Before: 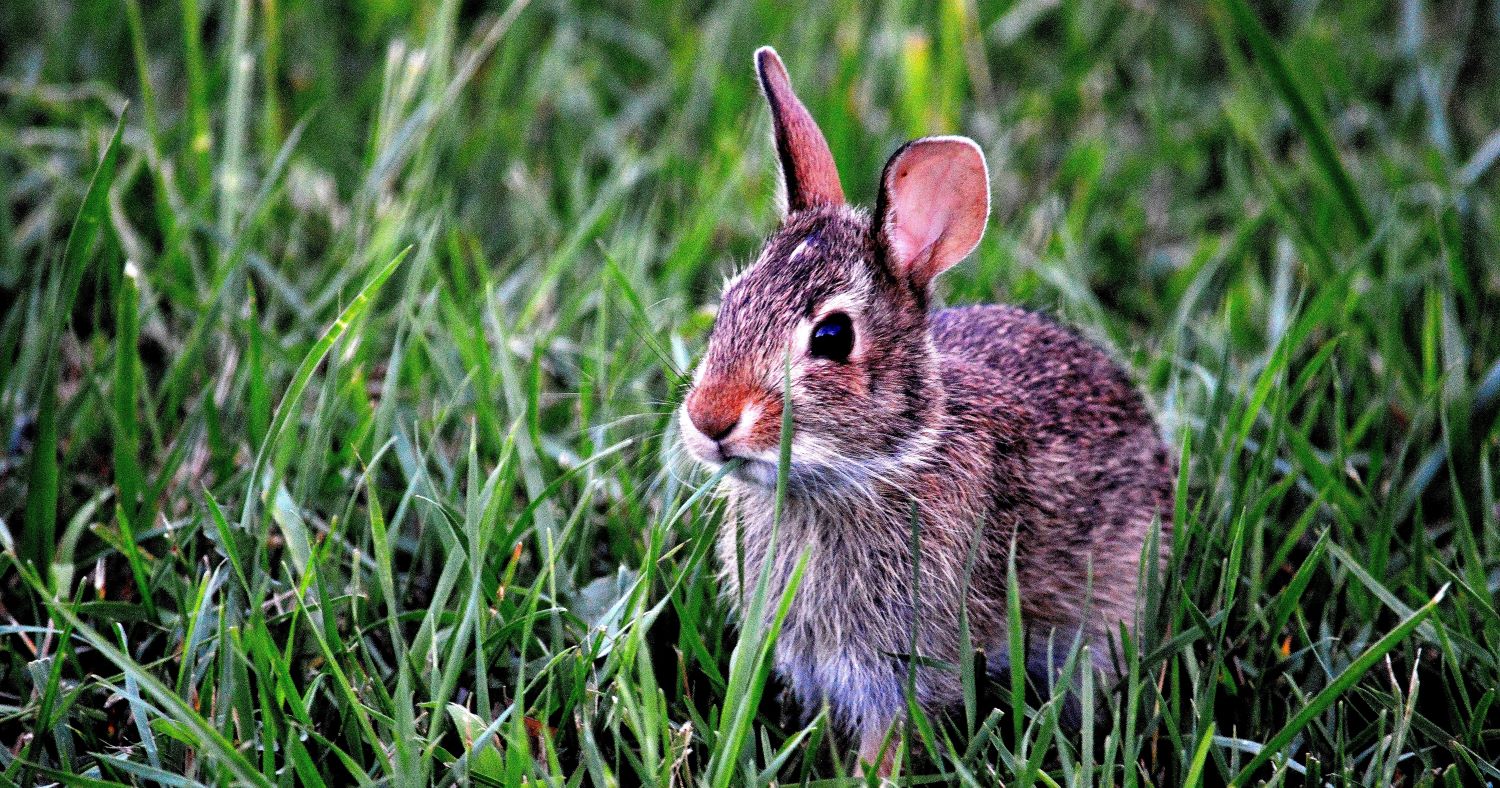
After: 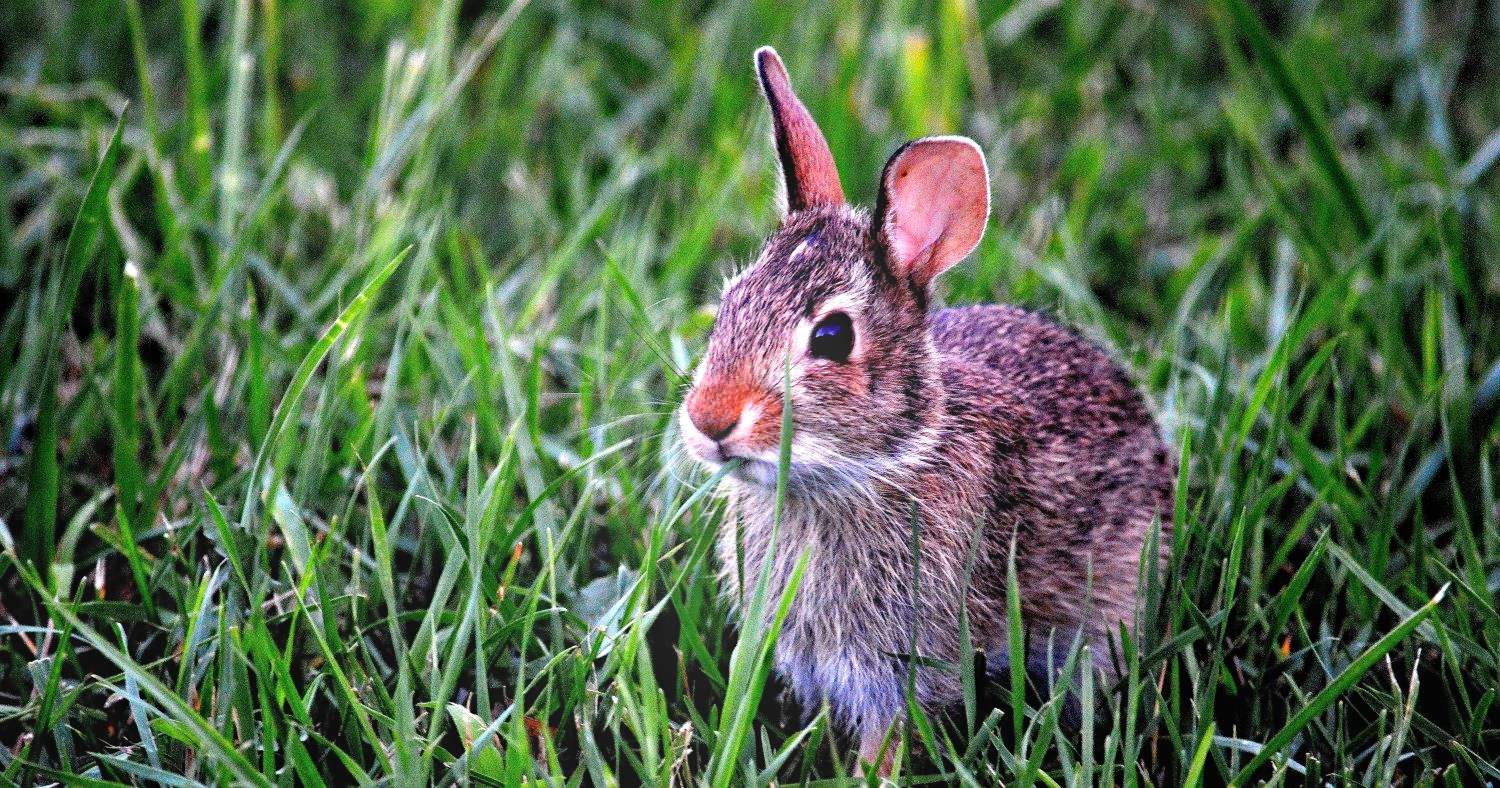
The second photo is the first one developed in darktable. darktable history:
shadows and highlights: shadows -10, white point adjustment 1.5, highlights 10
haze removal: compatibility mode true, adaptive false
bloom: on, module defaults
